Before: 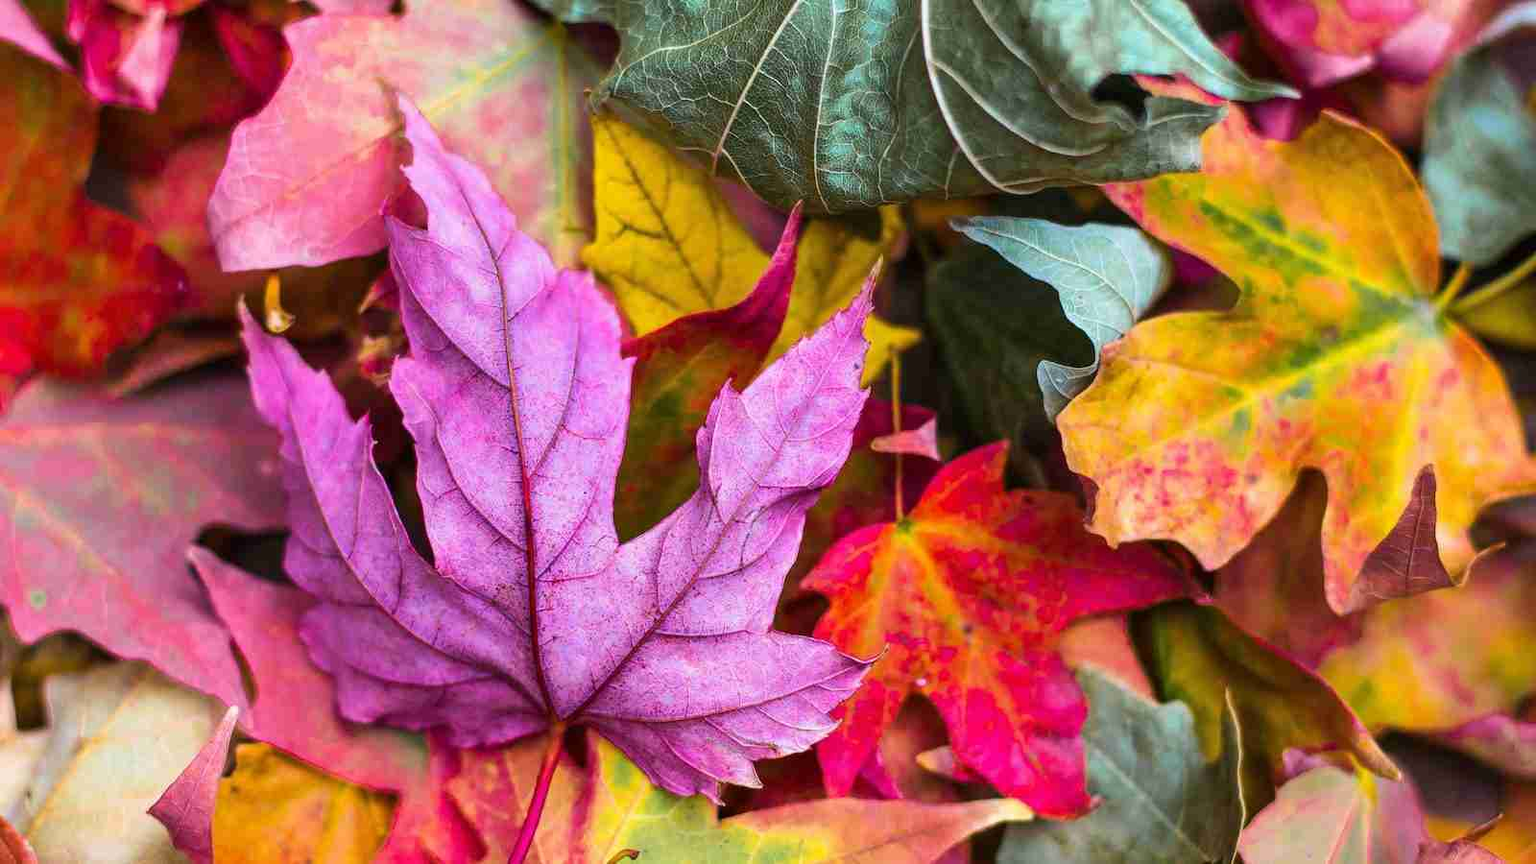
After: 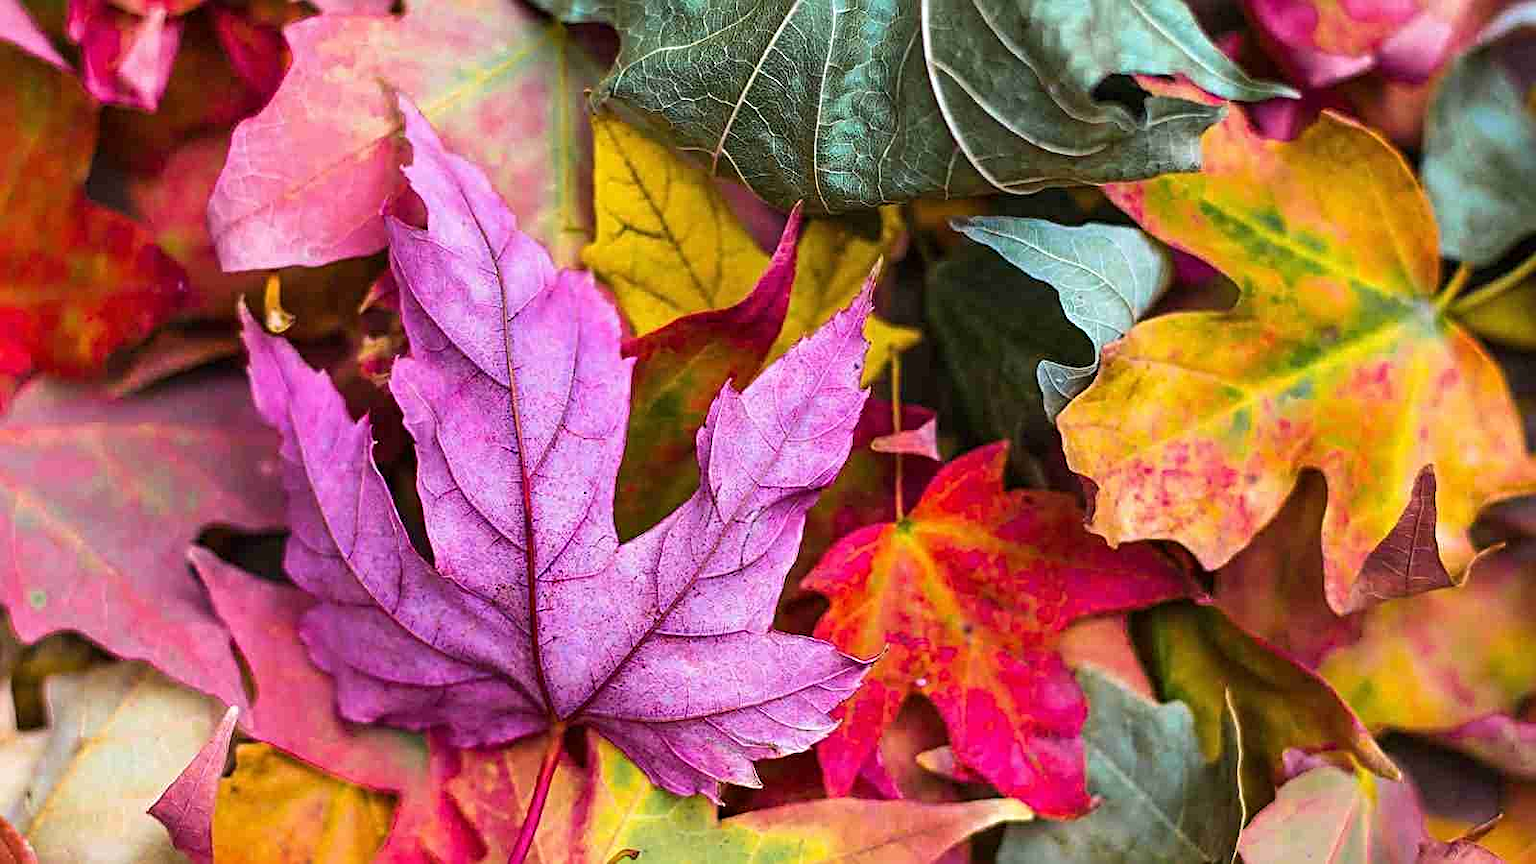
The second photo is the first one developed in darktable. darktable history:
sharpen: radius 2.543, amount 0.636
white balance: emerald 1
